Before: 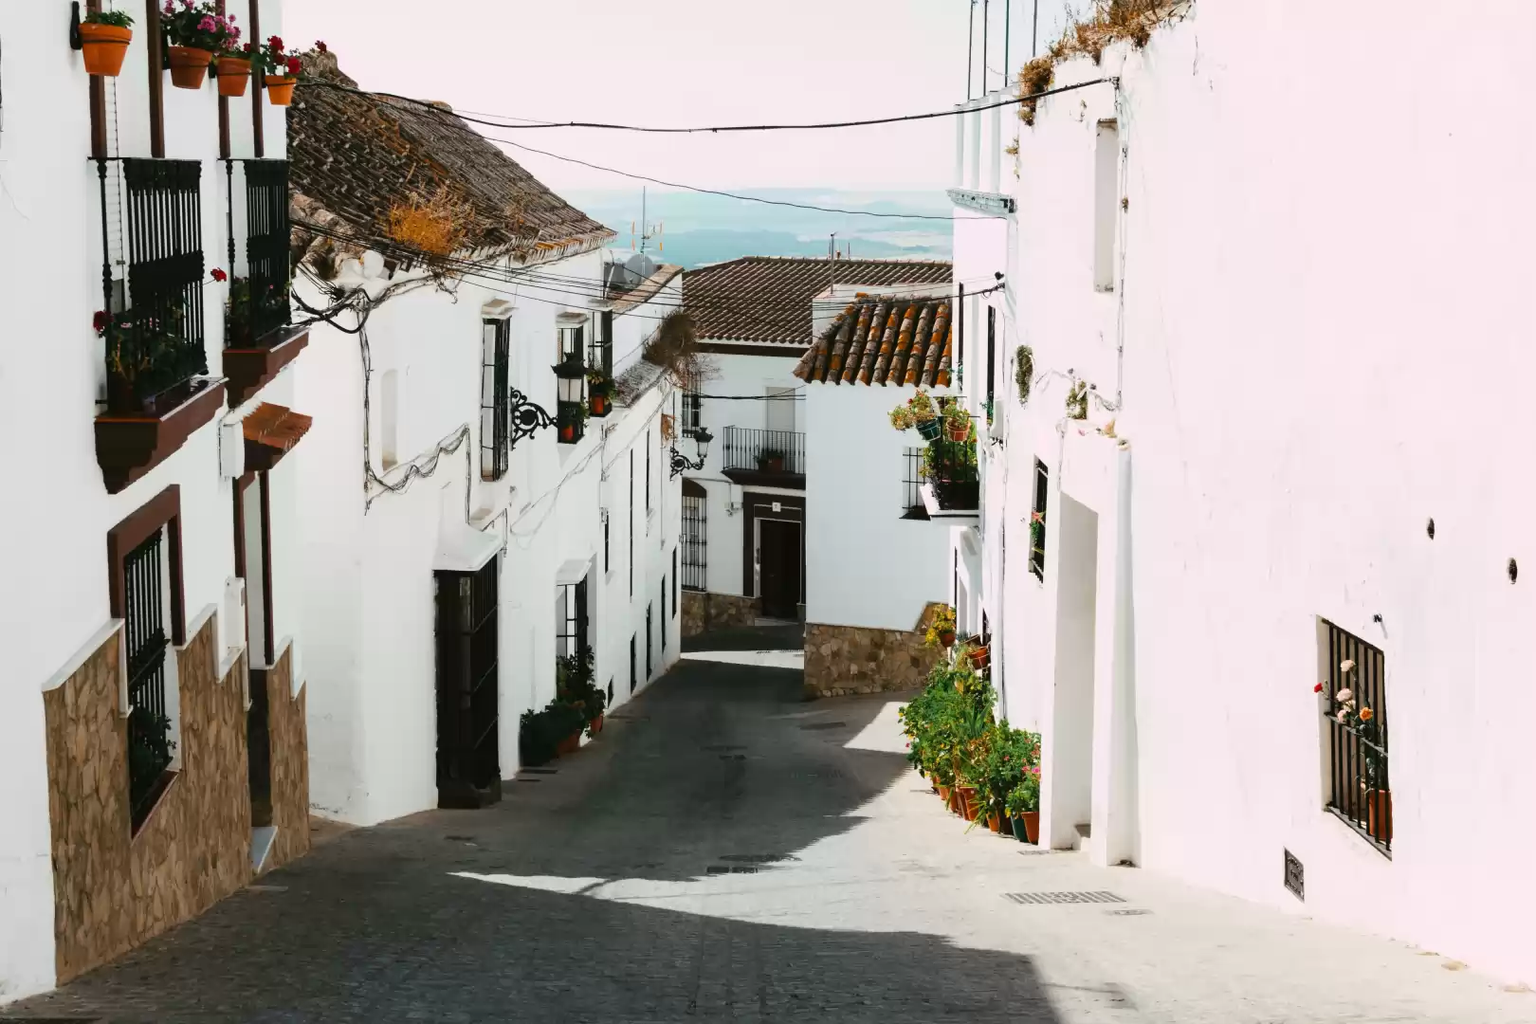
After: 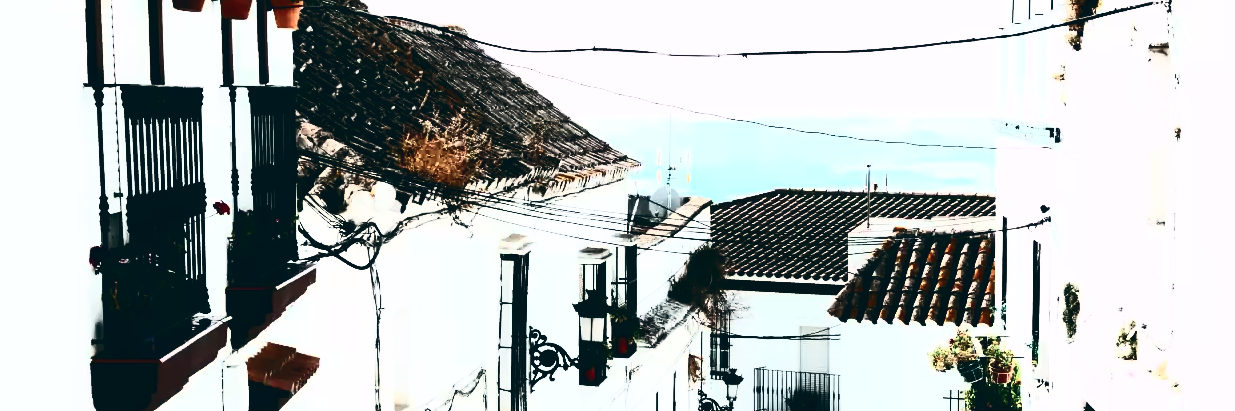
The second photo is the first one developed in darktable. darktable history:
color balance: lift [1.016, 0.983, 1, 1.017], gamma [0.958, 1, 1, 1], gain [0.981, 1.007, 0.993, 1.002], input saturation 118.26%, contrast 13.43%, contrast fulcrum 21.62%, output saturation 82.76%
crop: left 0.579%, top 7.627%, right 23.167%, bottom 54.275%
contrast brightness saturation: contrast 0.93, brightness 0.2
